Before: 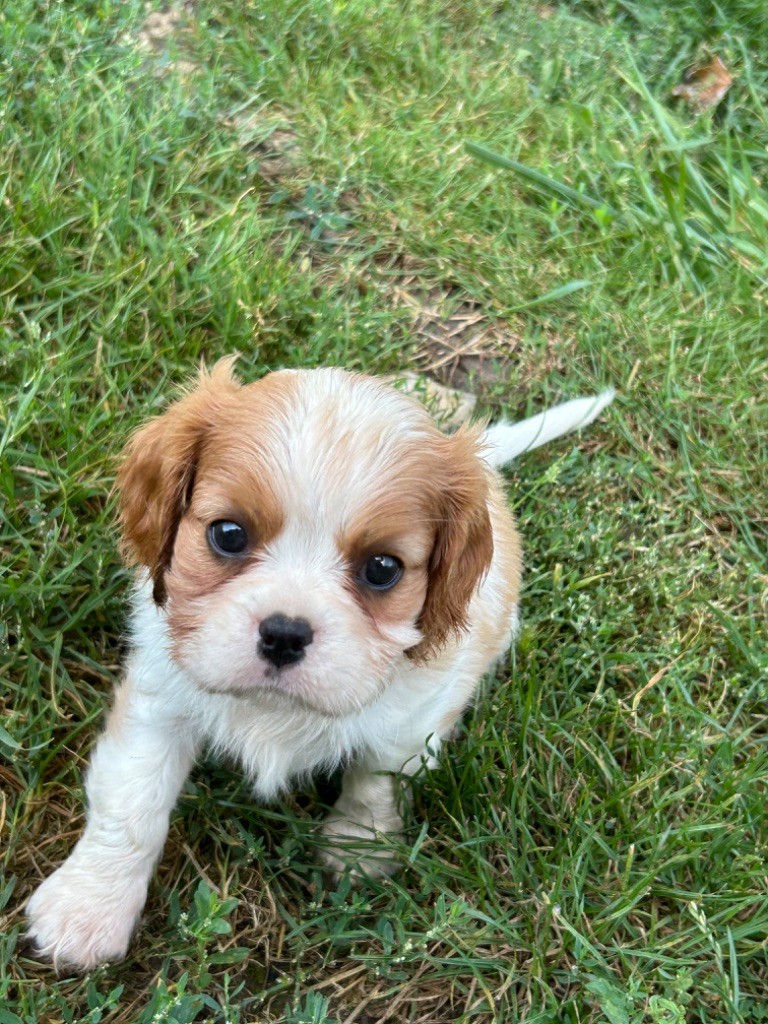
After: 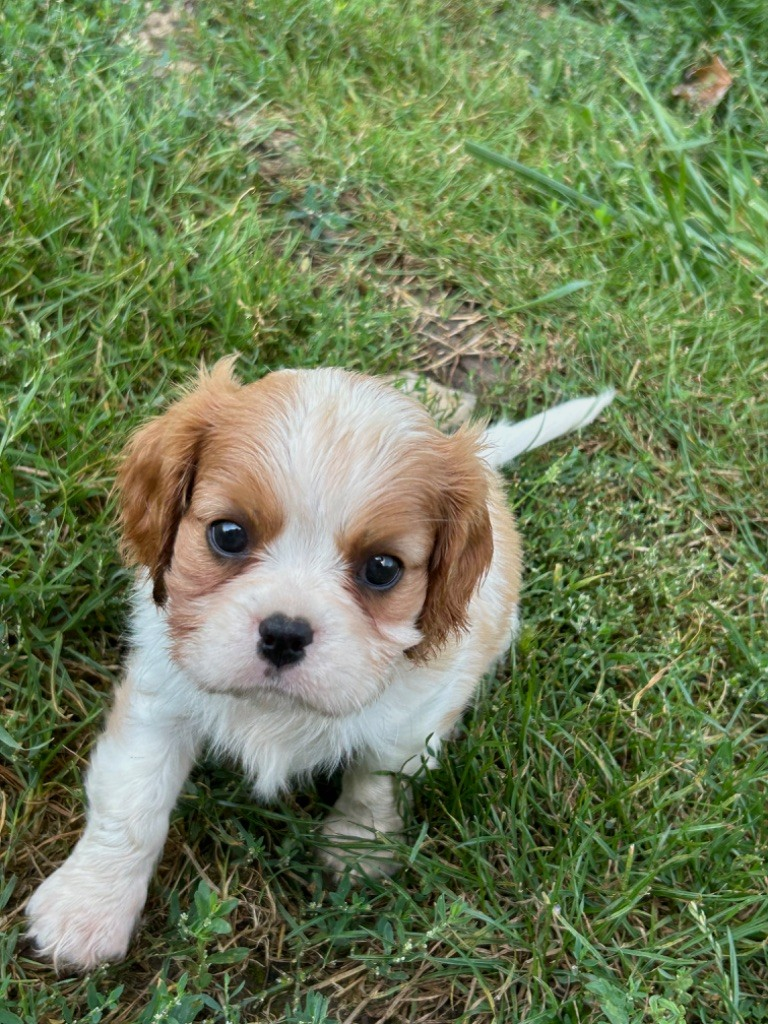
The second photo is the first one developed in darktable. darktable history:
exposure: exposure -0.246 EV, compensate highlight preservation false
